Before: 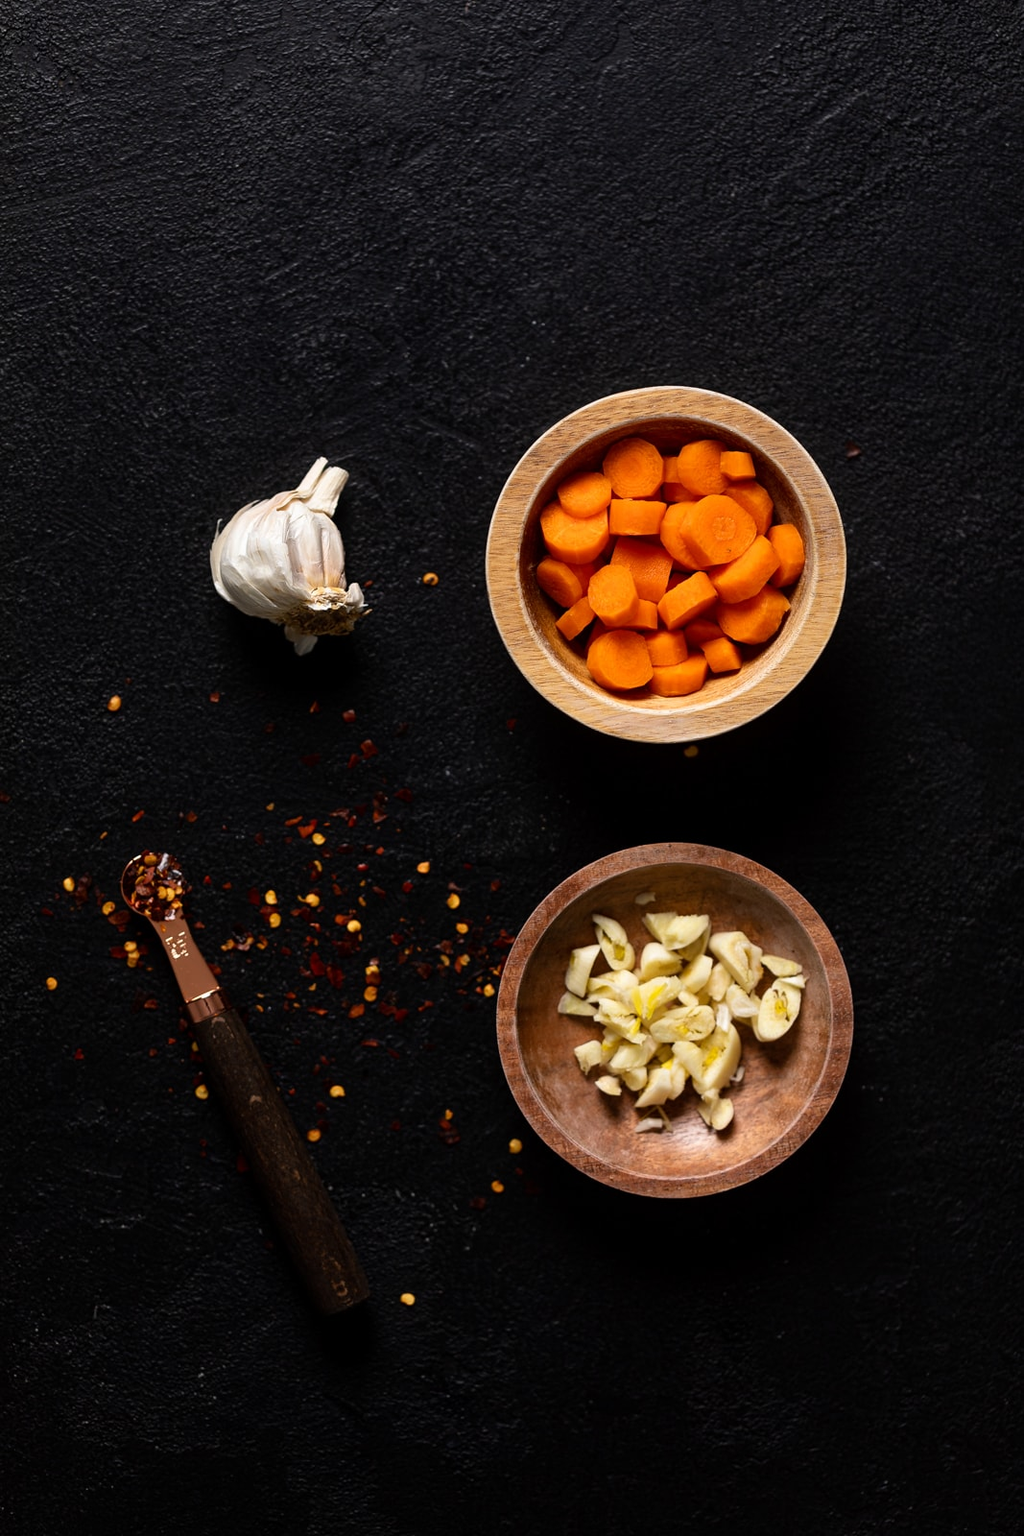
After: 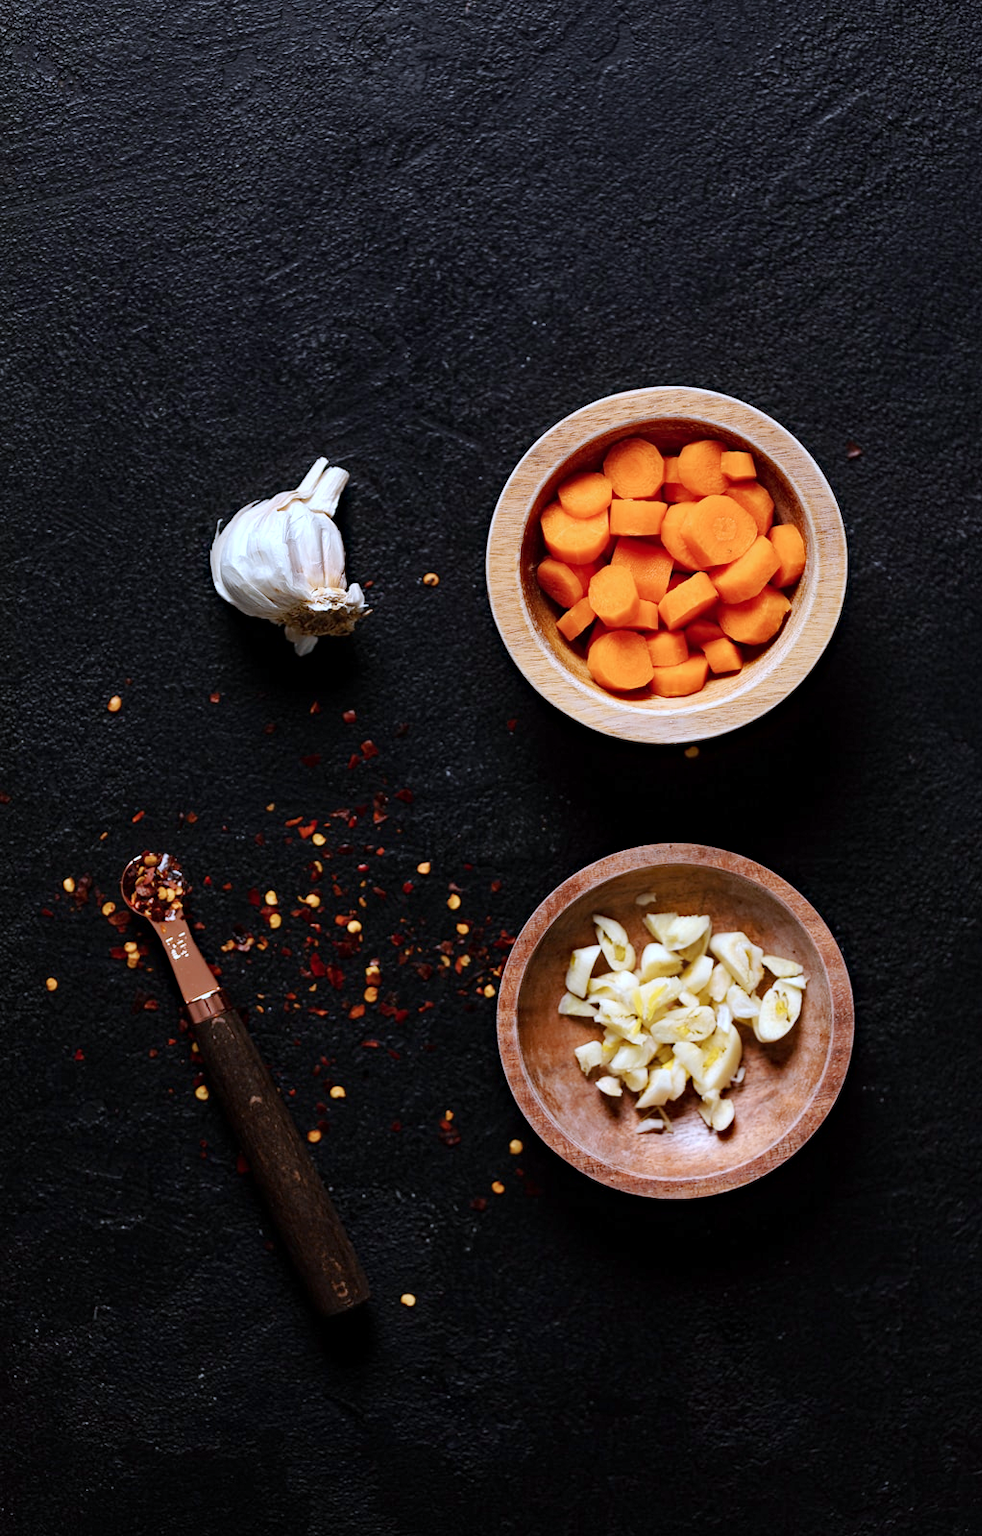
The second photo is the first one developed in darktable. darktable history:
haze removal: compatibility mode true, adaptive false
color correction: highlights a* -1.96, highlights b* -18.41
base curve: curves: ch0 [(0, 0) (0.158, 0.273) (0.879, 0.895) (1, 1)], preserve colors none
crop: right 4.037%, bottom 0.042%
